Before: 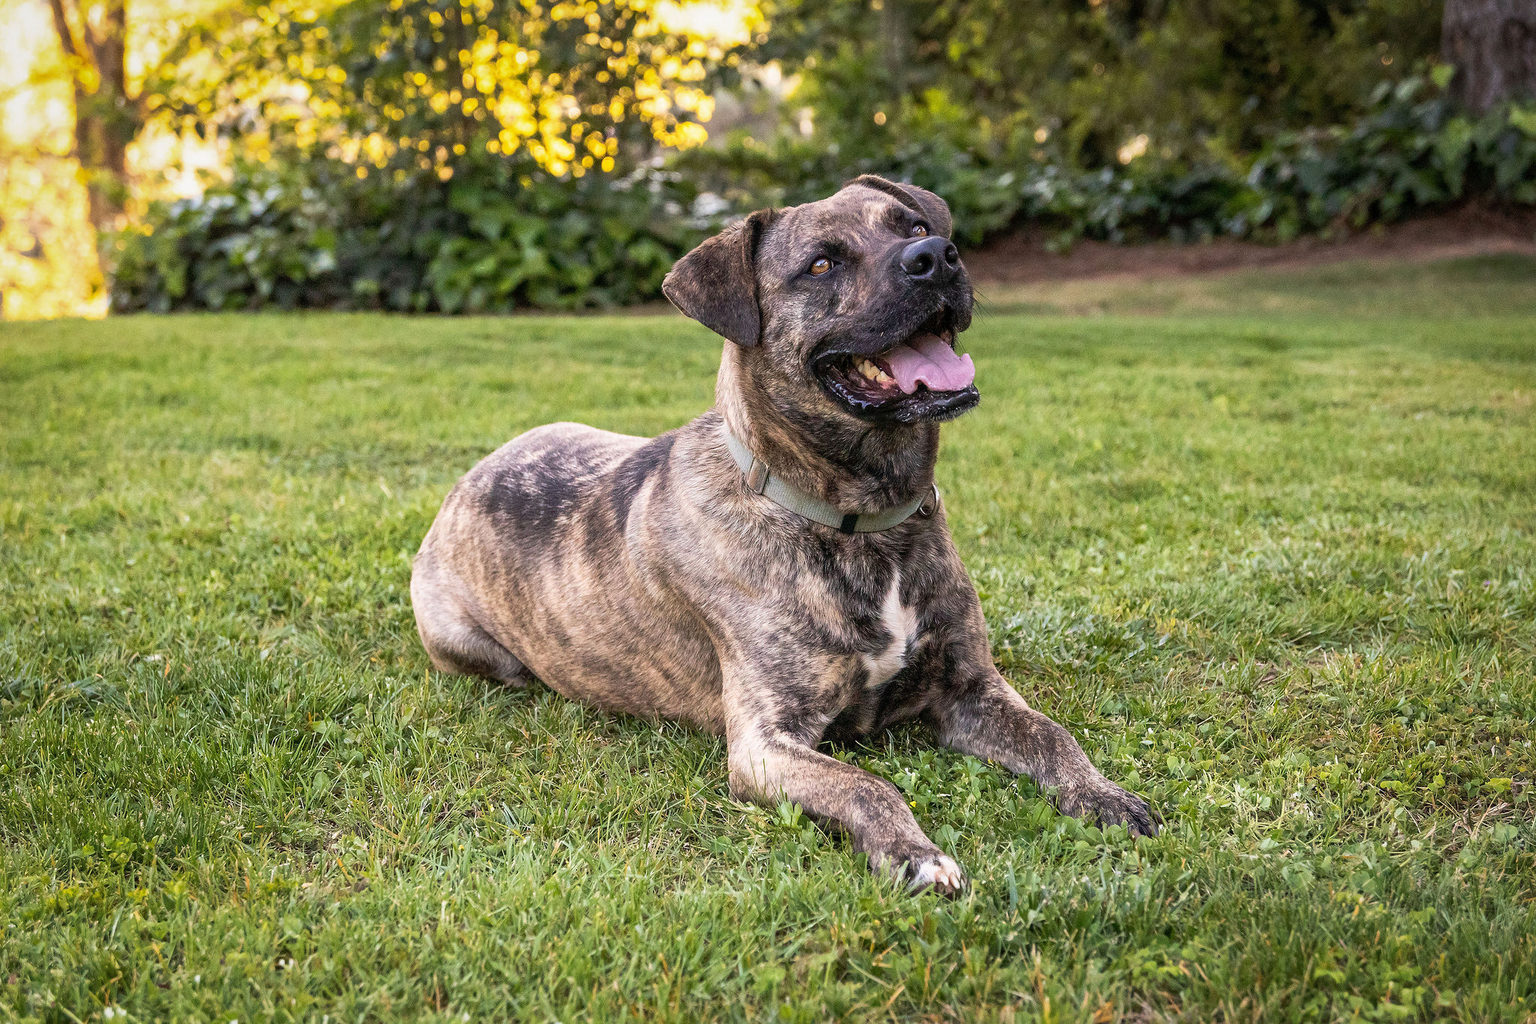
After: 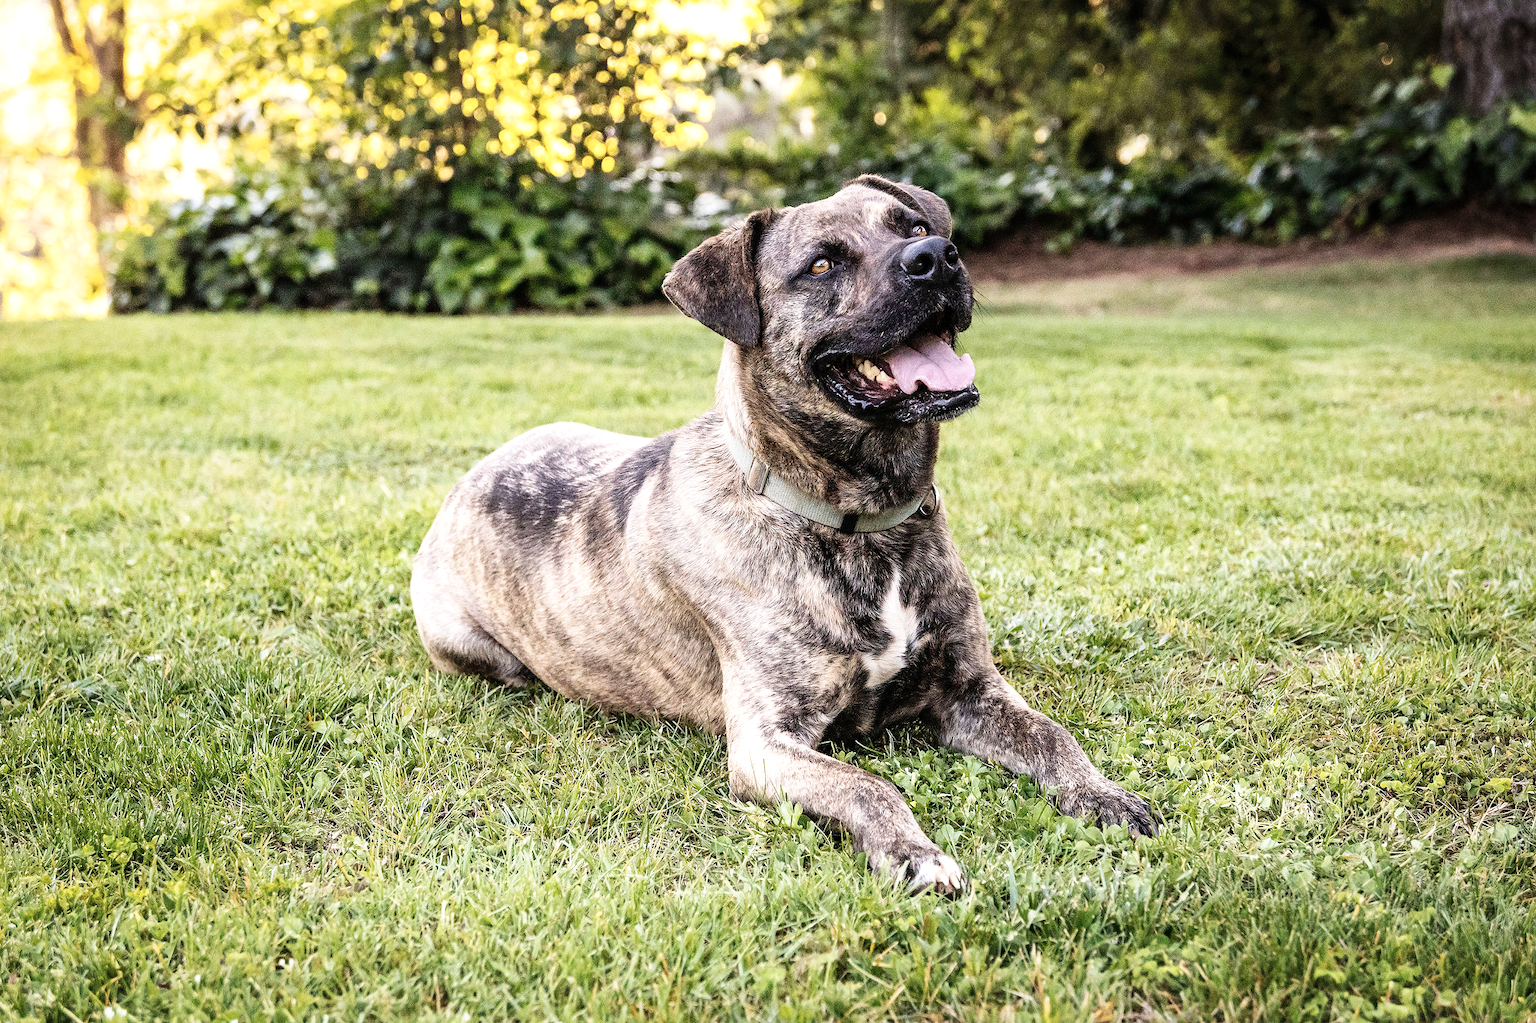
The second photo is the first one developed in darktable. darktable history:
base curve: curves: ch0 [(0, 0) (0.032, 0.025) (0.121, 0.166) (0.206, 0.329) (0.605, 0.79) (1, 1)], preserve colors none
contrast brightness saturation: contrast 0.056, brightness -0.006, saturation -0.239
crop: bottom 0.059%
tone equalizer: -8 EV -0.391 EV, -7 EV -0.368 EV, -6 EV -0.305 EV, -5 EV -0.255 EV, -3 EV 0.197 EV, -2 EV 0.309 EV, -1 EV 0.394 EV, +0 EV 0.444 EV, mask exposure compensation -0.511 EV
